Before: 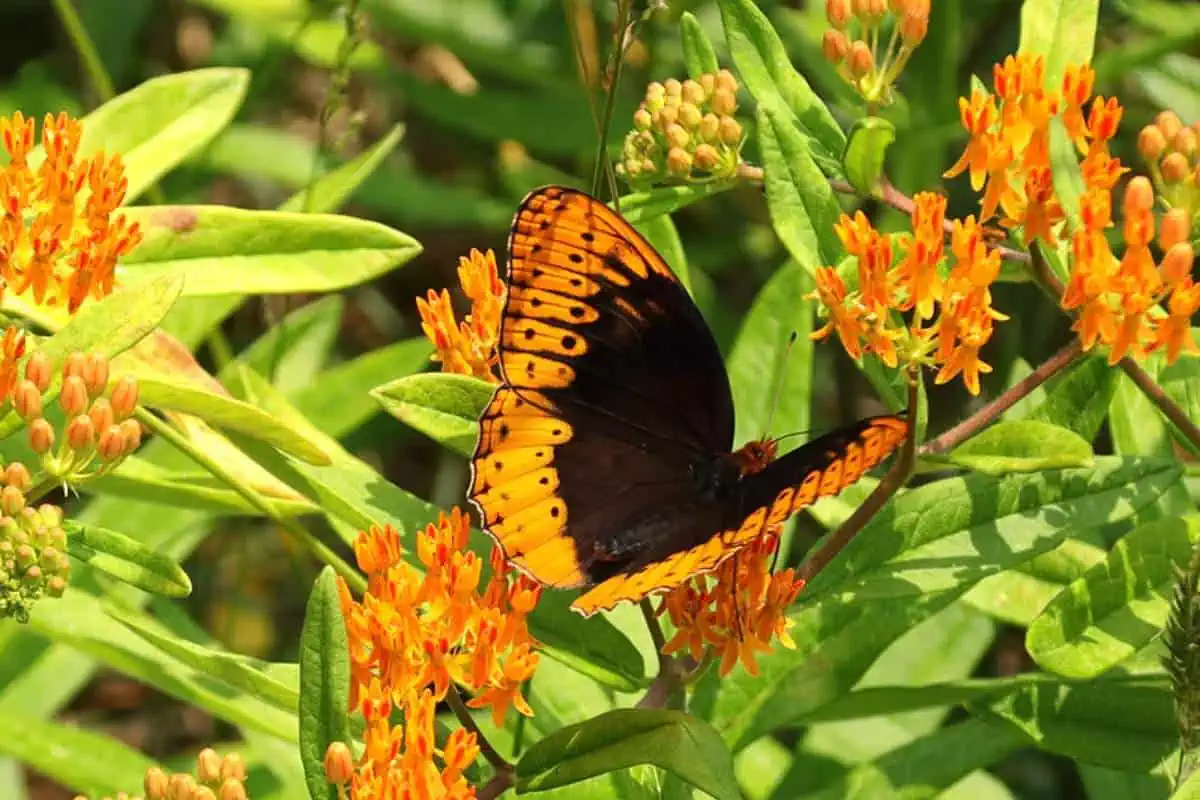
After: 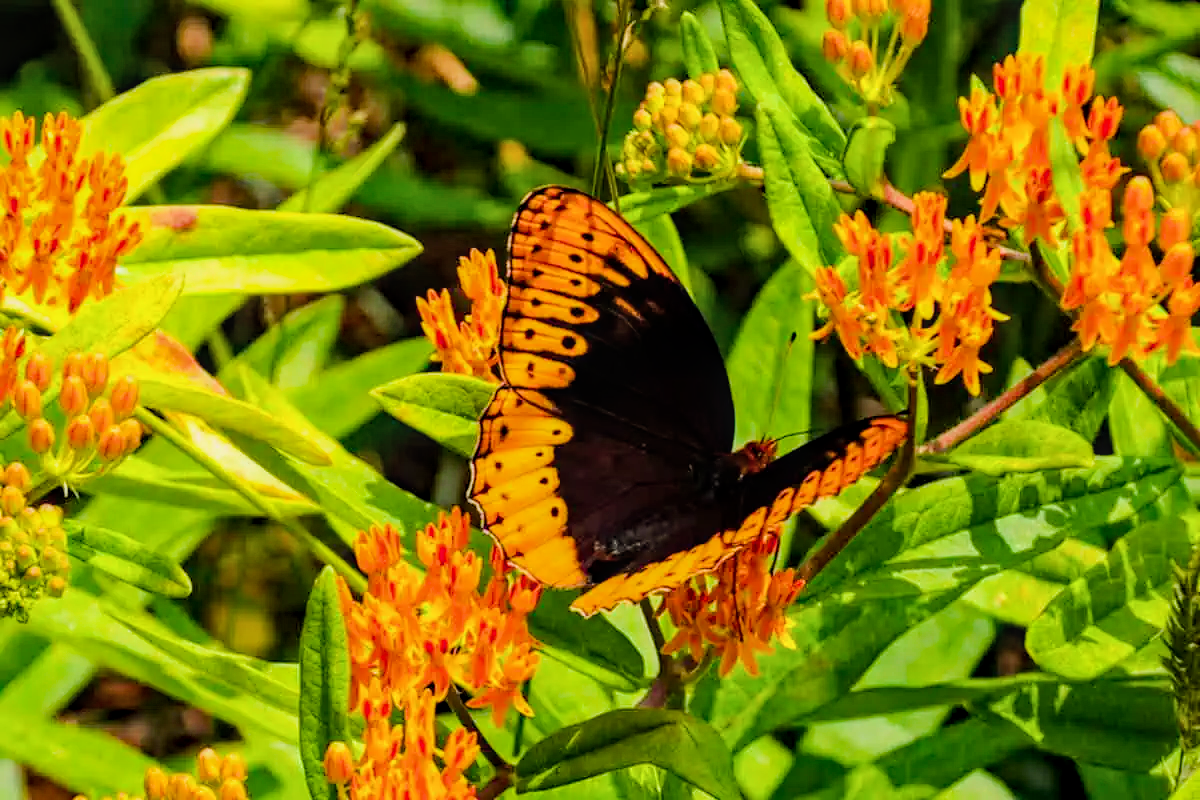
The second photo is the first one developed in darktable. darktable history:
color balance rgb: perceptual saturation grading › global saturation 25%, perceptual brilliance grading › mid-tones 10%, perceptual brilliance grading › shadows 15%, global vibrance 20%
local contrast: on, module defaults
tone equalizer: -8 EV -0.417 EV, -7 EV -0.389 EV, -6 EV -0.333 EV, -5 EV -0.222 EV, -3 EV 0.222 EV, -2 EV 0.333 EV, -1 EV 0.389 EV, +0 EV 0.417 EV, edges refinement/feathering 500, mask exposure compensation -1.57 EV, preserve details no
haze removal: strength 0.42, compatibility mode true, adaptive false
filmic rgb: hardness 4.17
